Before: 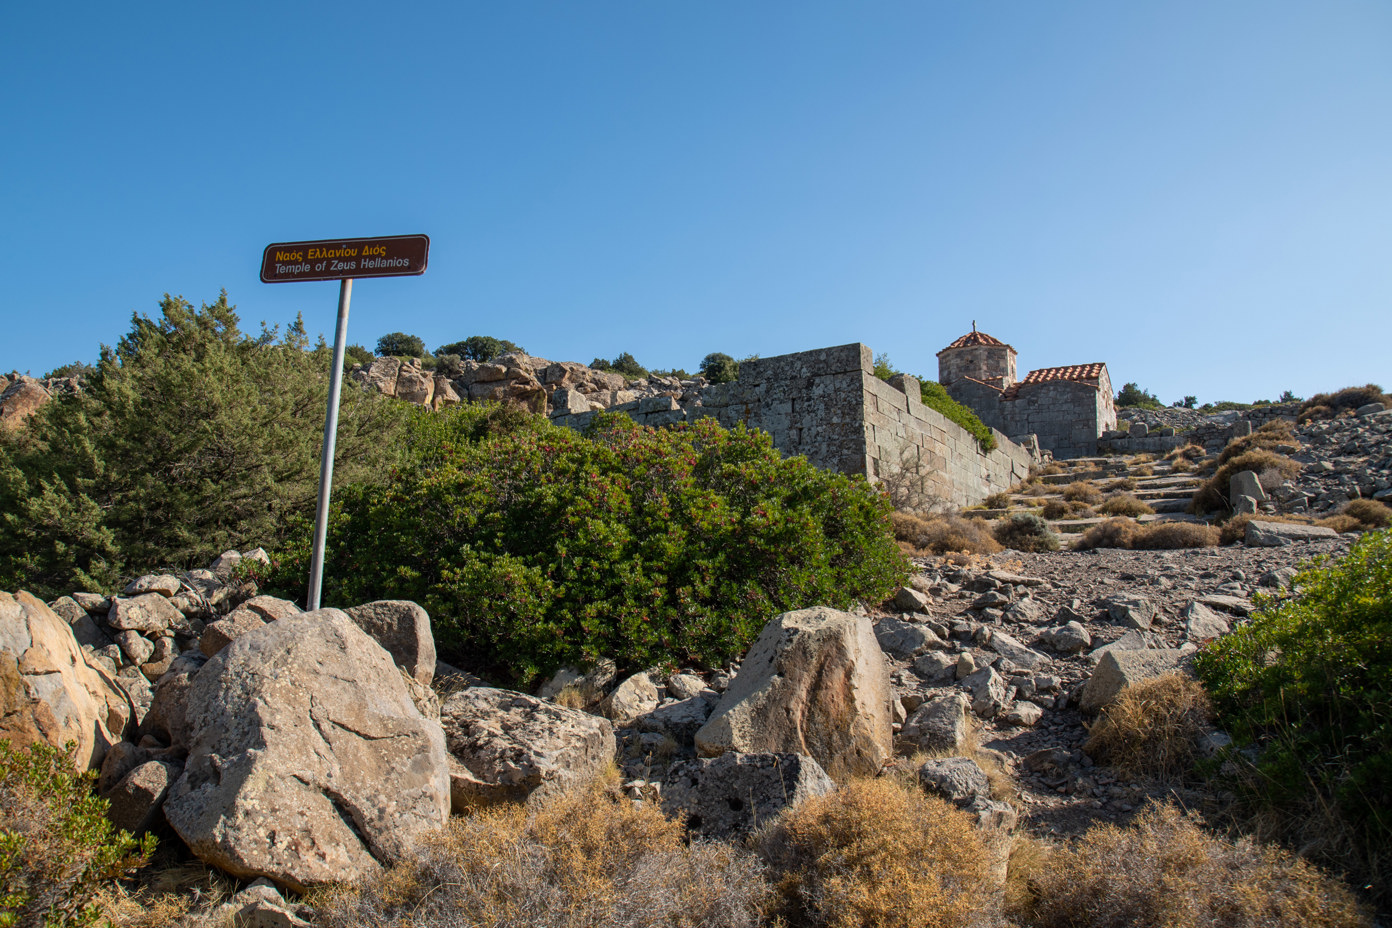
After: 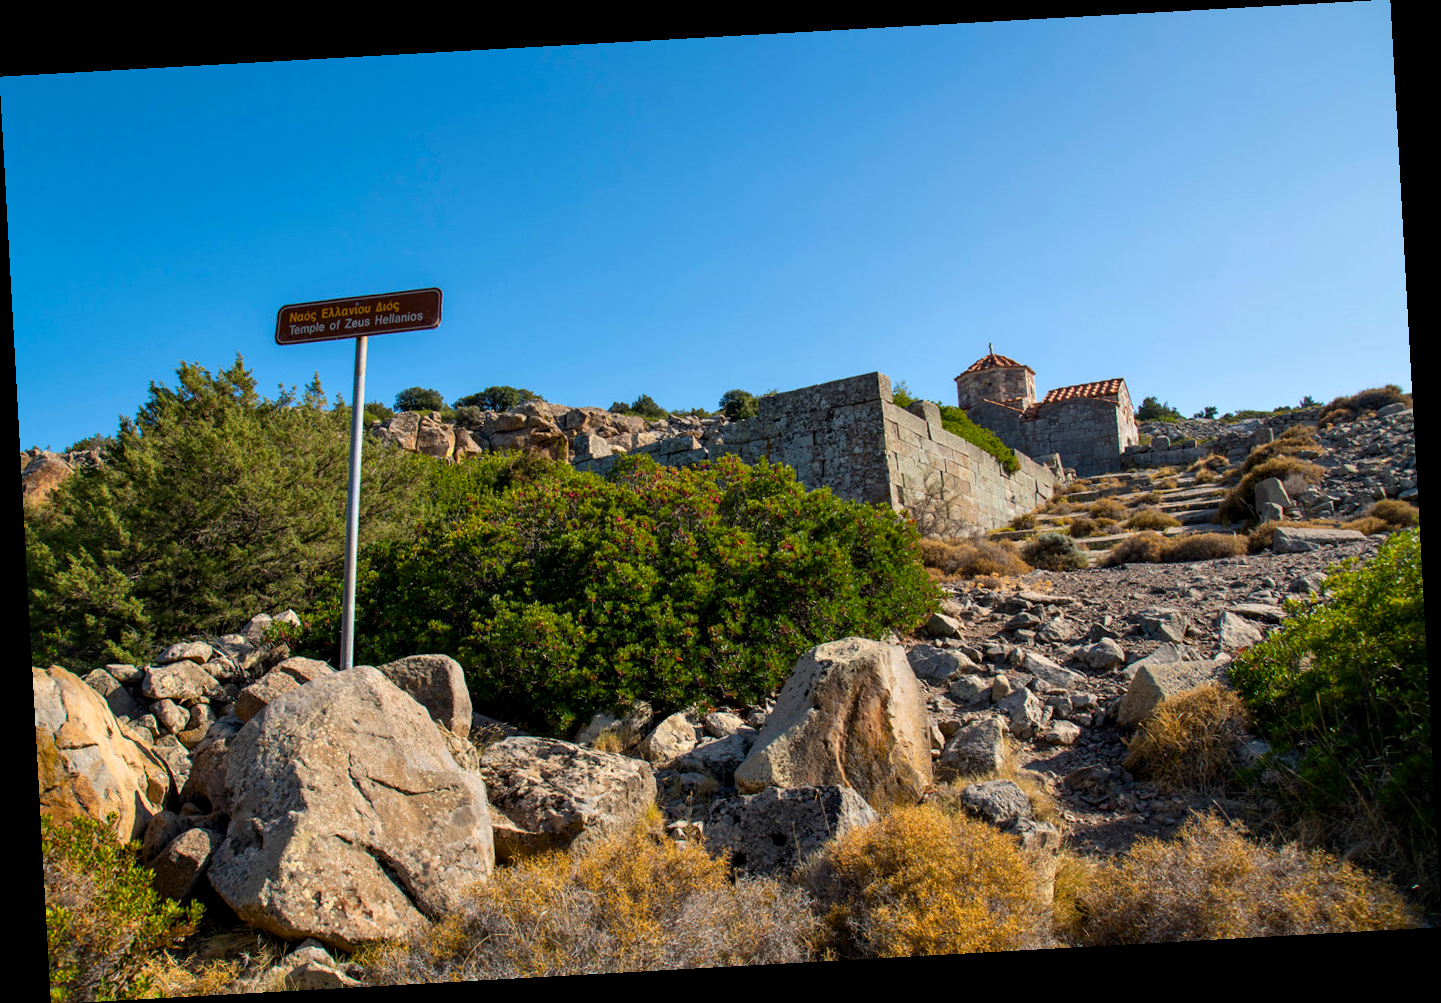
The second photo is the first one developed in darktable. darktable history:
exposure: compensate highlight preservation false
rotate and perspective: rotation -3.18°, automatic cropping off
color balance rgb: perceptual saturation grading › global saturation 25%, global vibrance 20%
contrast equalizer: octaves 7, y [[0.528 ×6], [0.514 ×6], [0.362 ×6], [0 ×6], [0 ×6]]
